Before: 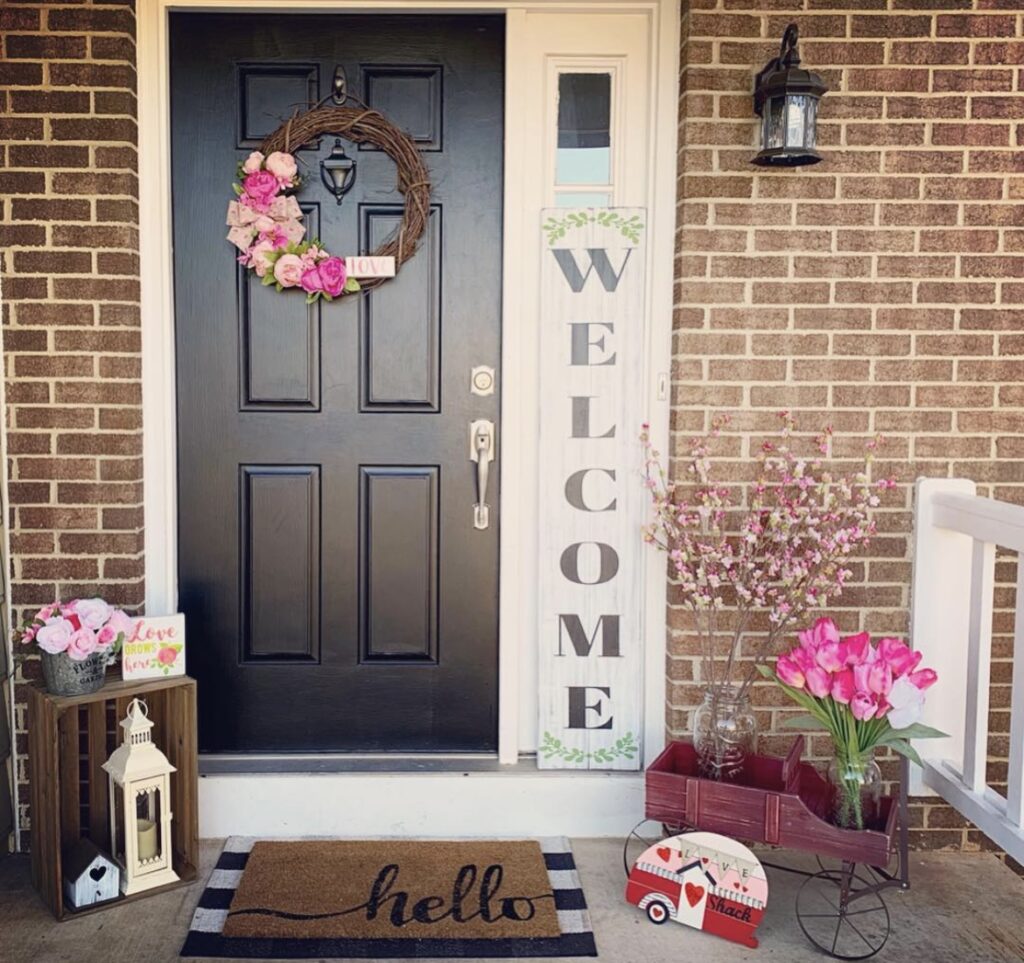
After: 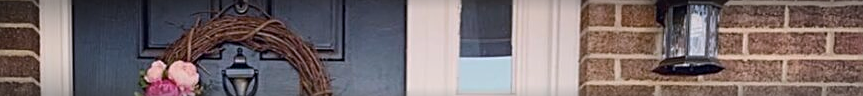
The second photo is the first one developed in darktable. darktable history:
crop and rotate: left 9.644%, top 9.491%, right 6.021%, bottom 80.509%
graduated density: hue 238.83°, saturation 50%
exposure: exposure 0.127 EV, compensate highlight preservation false
sharpen: on, module defaults
vignetting: automatic ratio true
